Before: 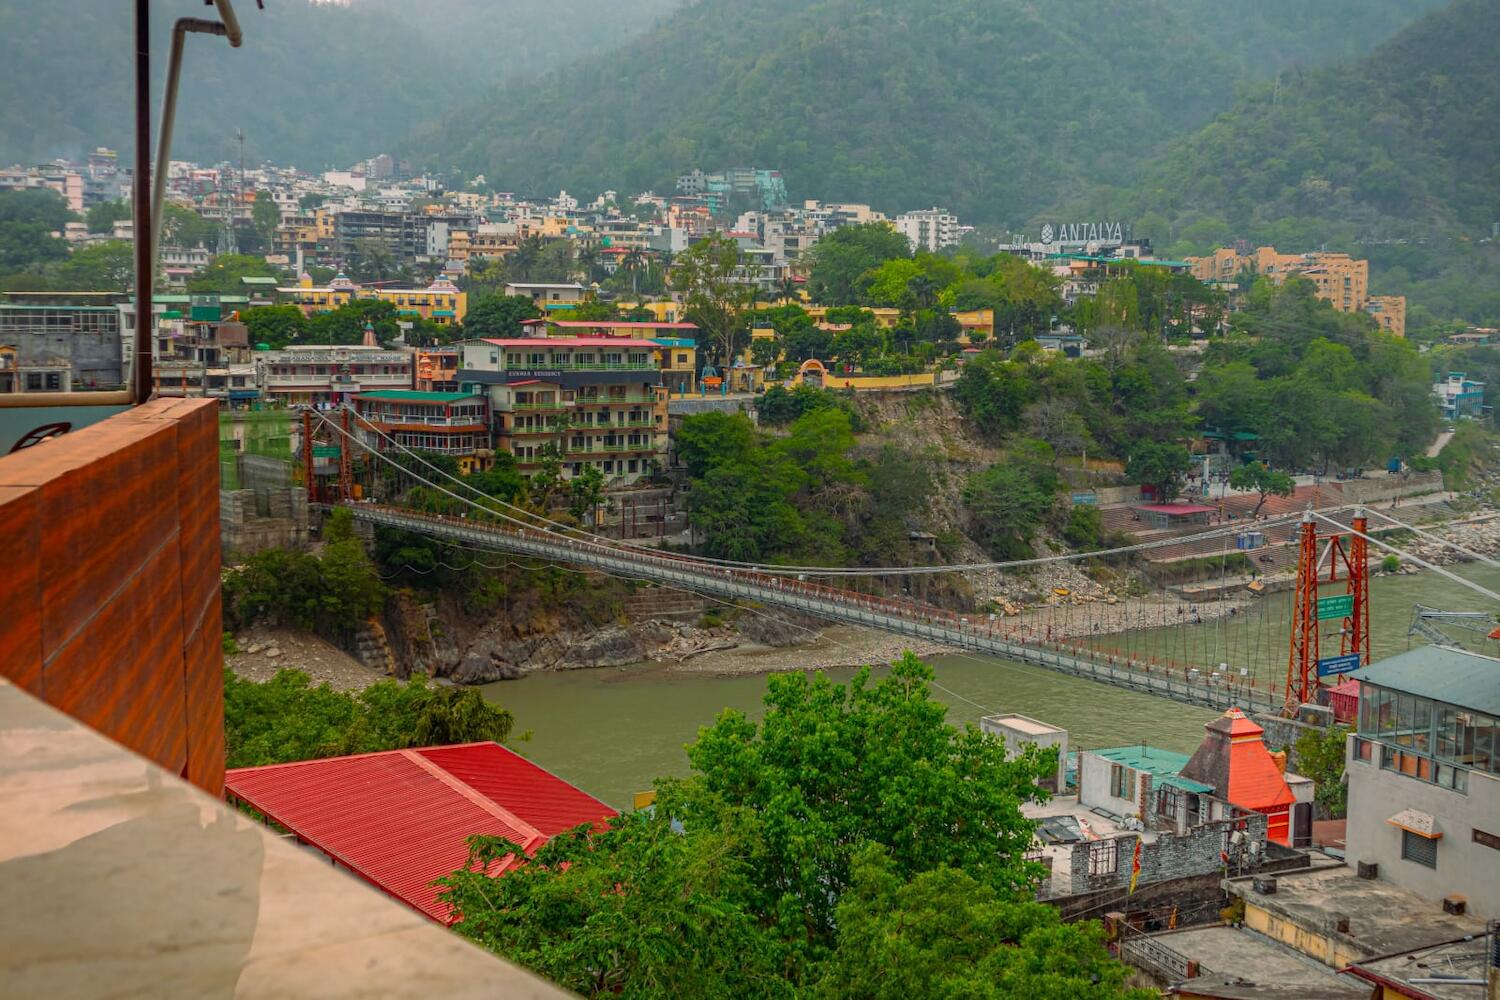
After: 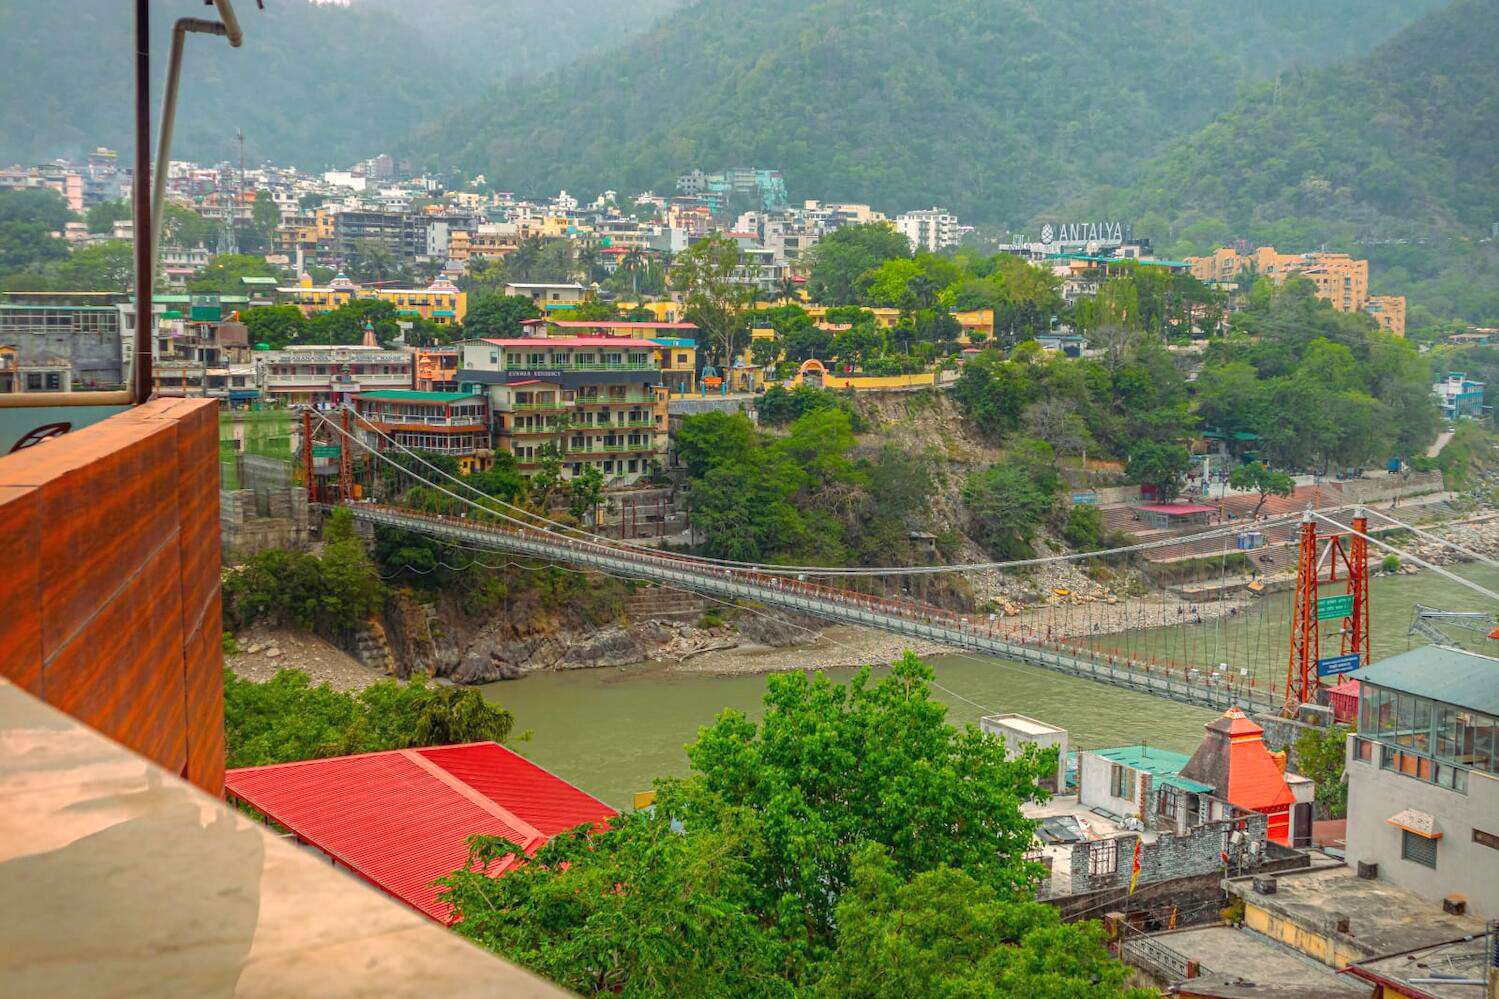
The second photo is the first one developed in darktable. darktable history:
shadows and highlights: shadows 40, highlights -60
exposure: black level correction 0, exposure 0.7 EV, compensate exposure bias true, compensate highlight preservation false
